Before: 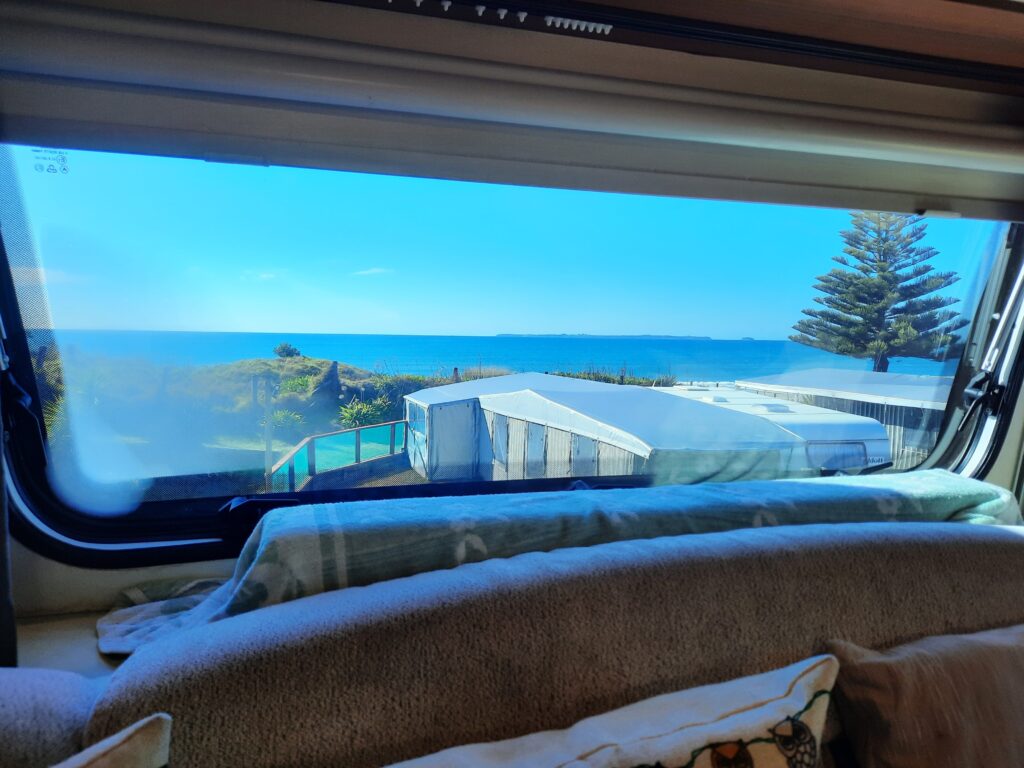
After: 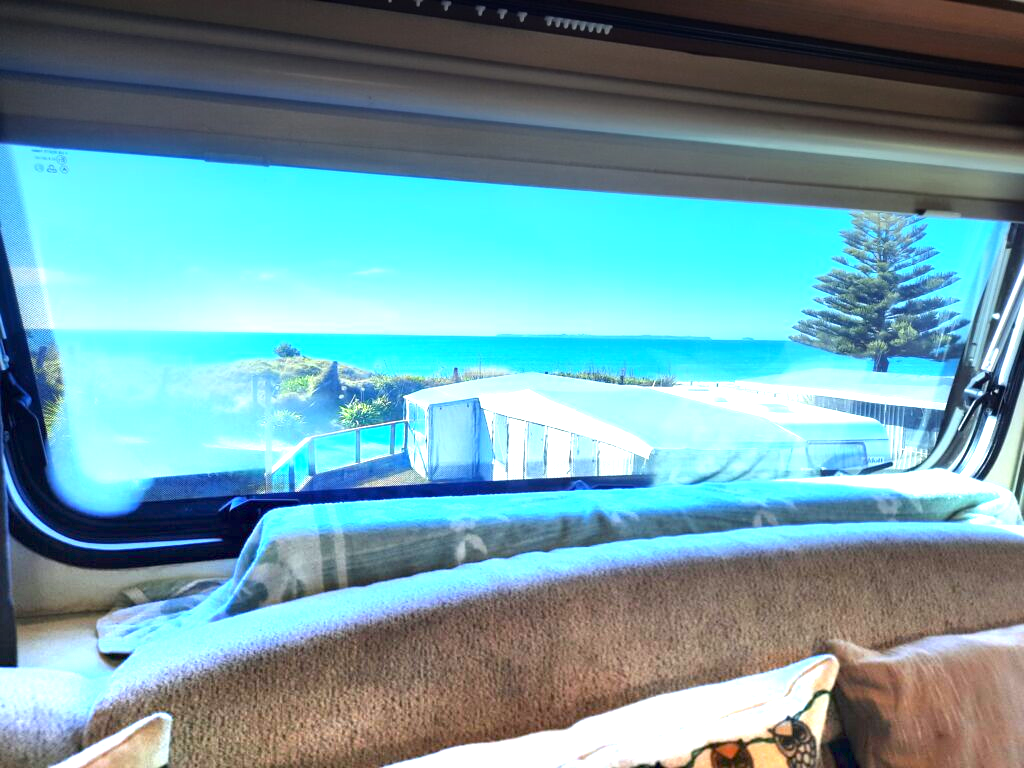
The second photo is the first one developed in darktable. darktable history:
graduated density: density -3.9 EV
white balance: emerald 1
